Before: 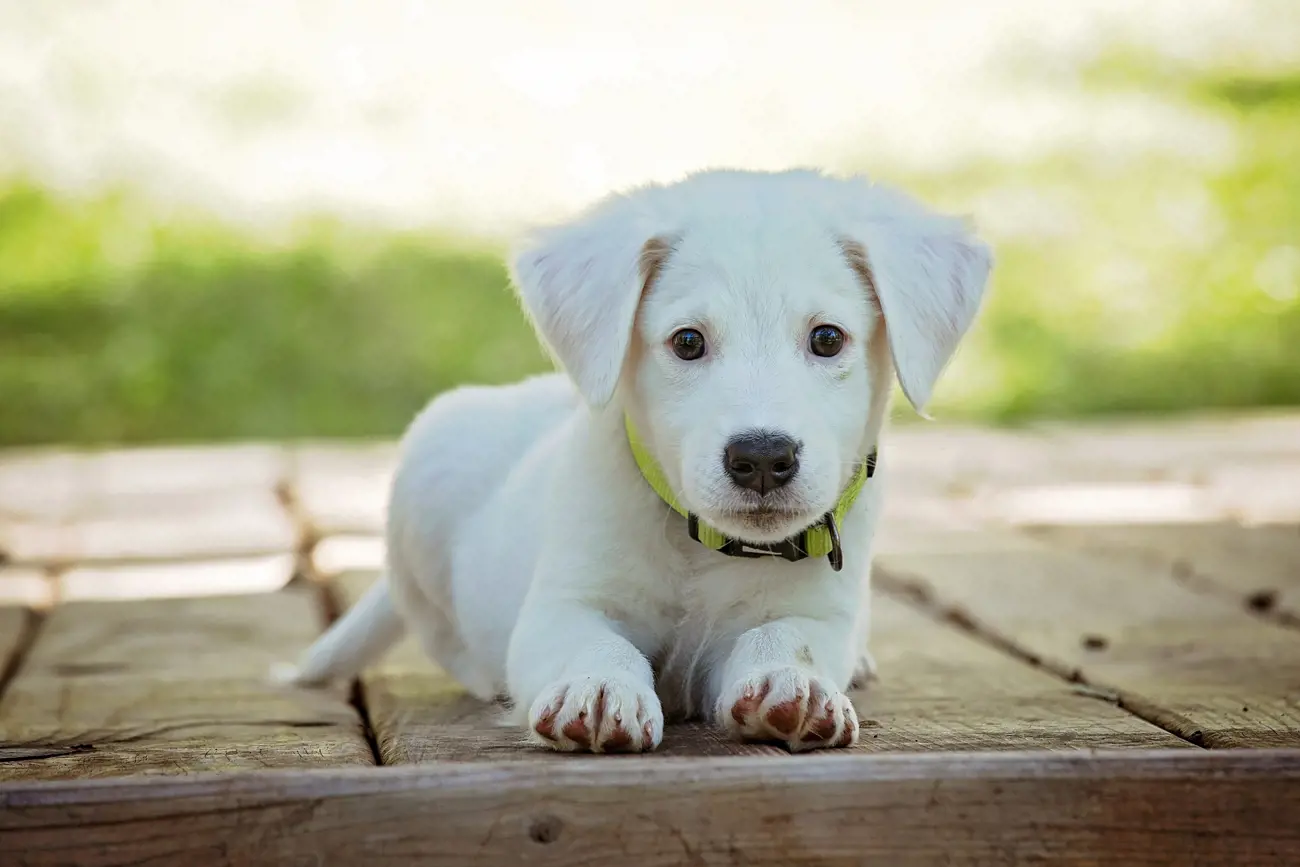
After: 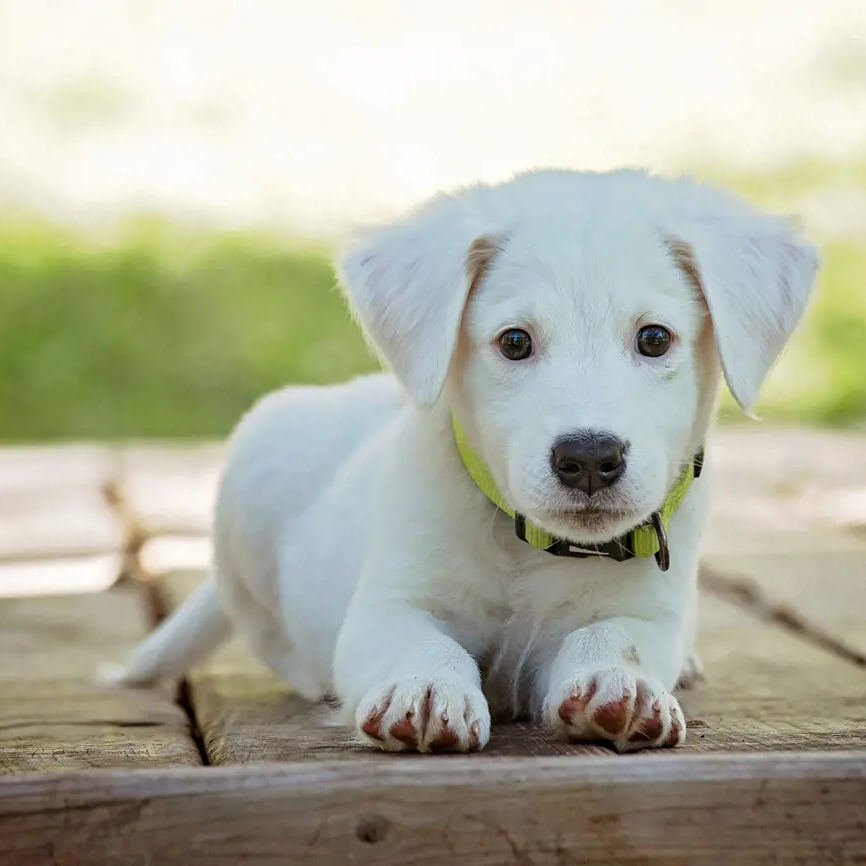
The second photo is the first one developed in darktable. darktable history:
crop and rotate: left 13.361%, right 19.978%
